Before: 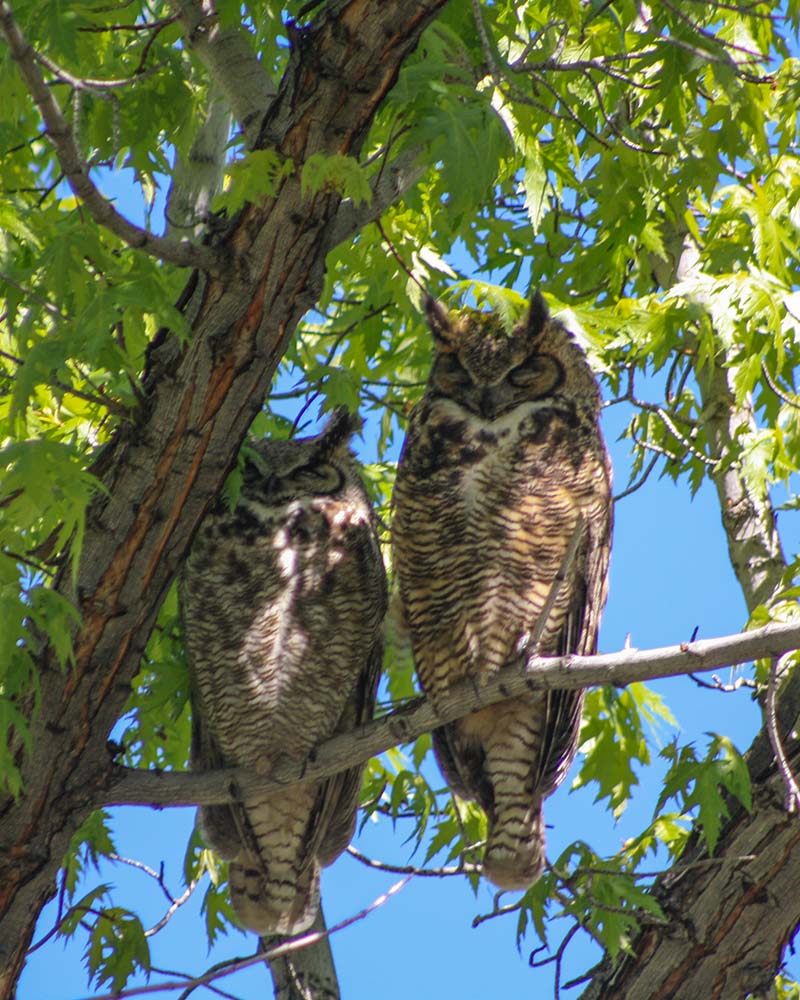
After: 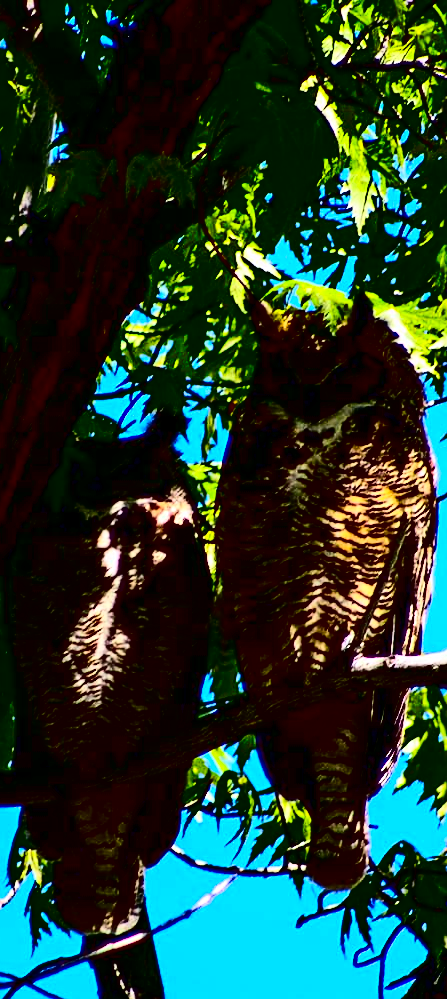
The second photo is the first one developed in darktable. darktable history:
sharpen: on, module defaults
contrast brightness saturation: contrast 0.787, brightness -0.996, saturation 0.997
crop: left 22.064%, right 22%, bottom 0.007%
